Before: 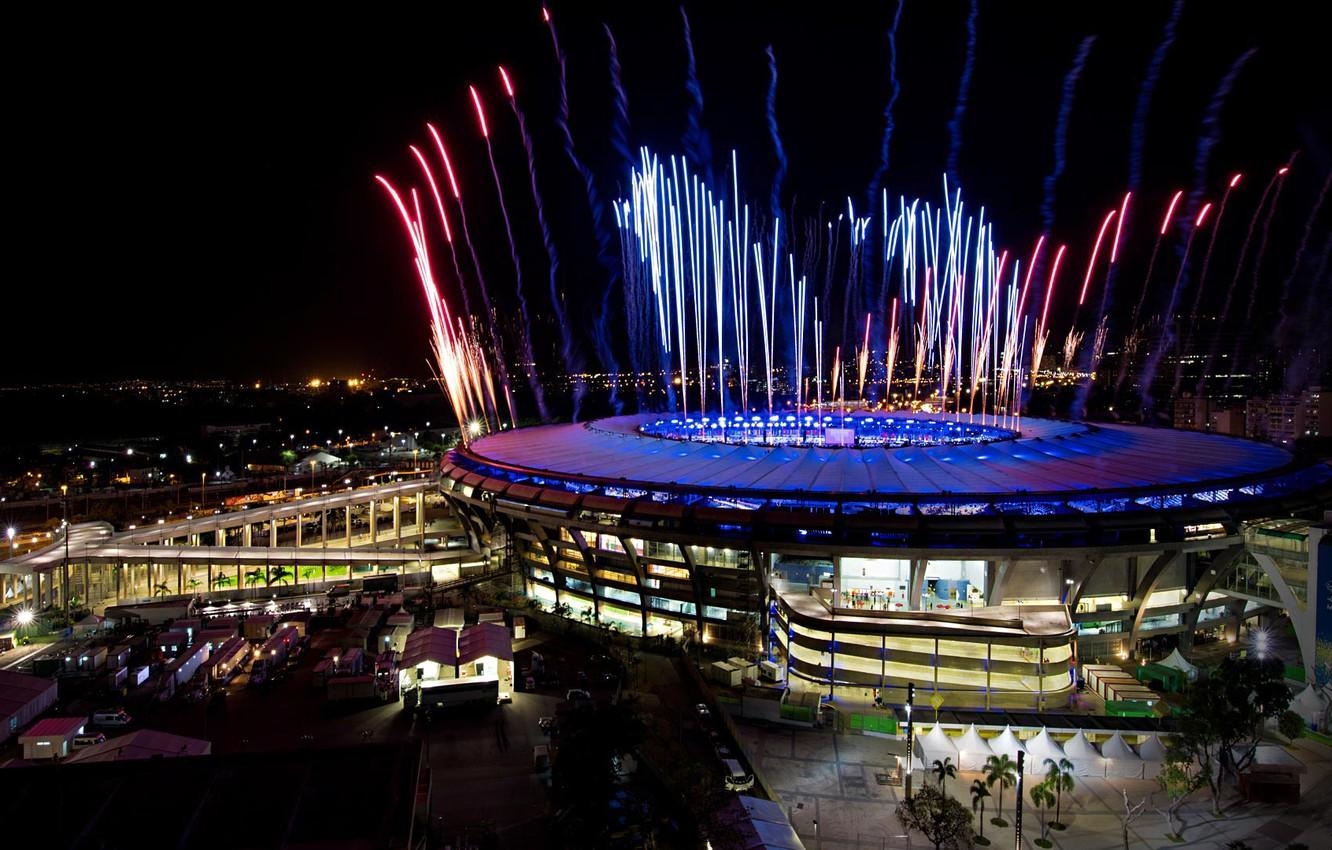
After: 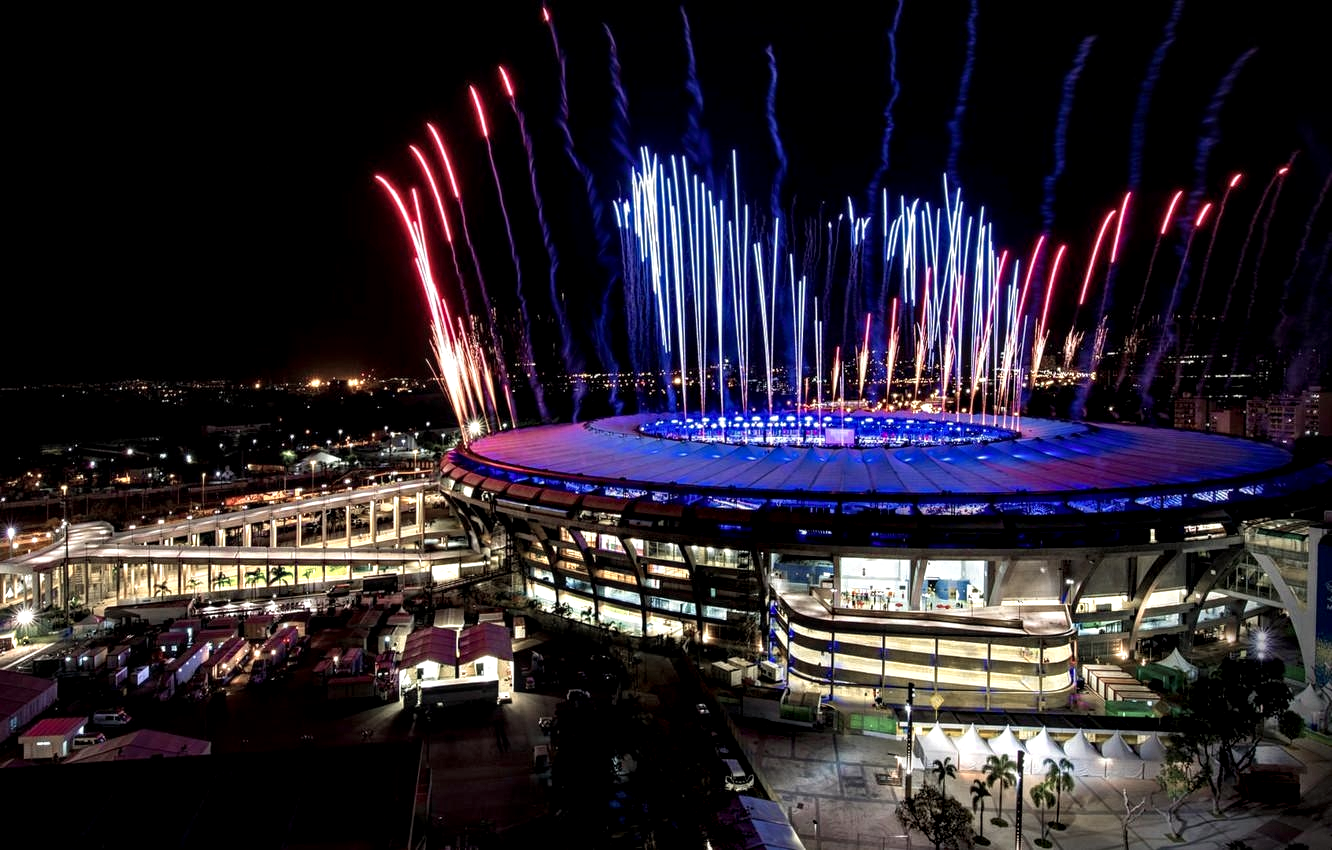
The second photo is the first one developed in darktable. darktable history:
local contrast: highlights 60%, shadows 60%, detail 160%
color zones: curves: ch0 [(0, 0.473) (0.001, 0.473) (0.226, 0.548) (0.4, 0.589) (0.525, 0.54) (0.728, 0.403) (0.999, 0.473) (1, 0.473)]; ch1 [(0, 0.619) (0.001, 0.619) (0.234, 0.388) (0.4, 0.372) (0.528, 0.422) (0.732, 0.53) (0.999, 0.619) (1, 0.619)]; ch2 [(0, 0.547) (0.001, 0.547) (0.226, 0.45) (0.4, 0.525) (0.525, 0.585) (0.8, 0.511) (0.999, 0.547) (1, 0.547)]
